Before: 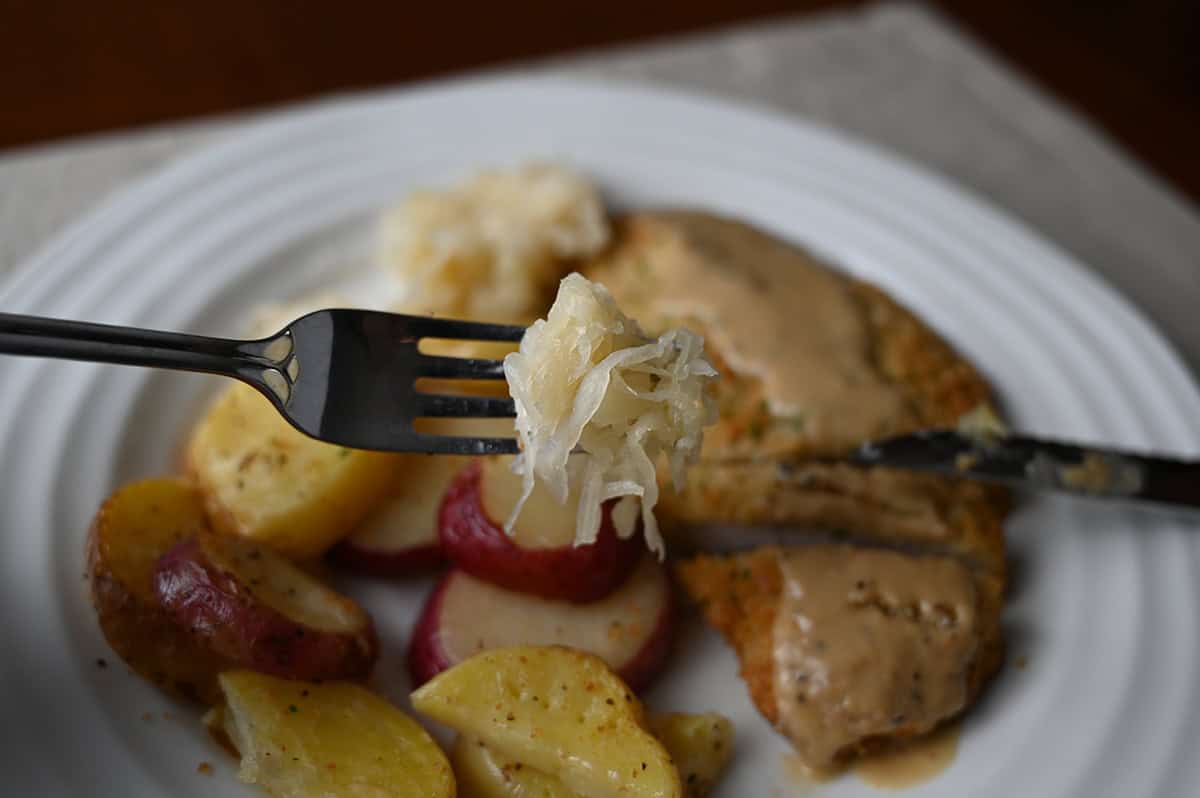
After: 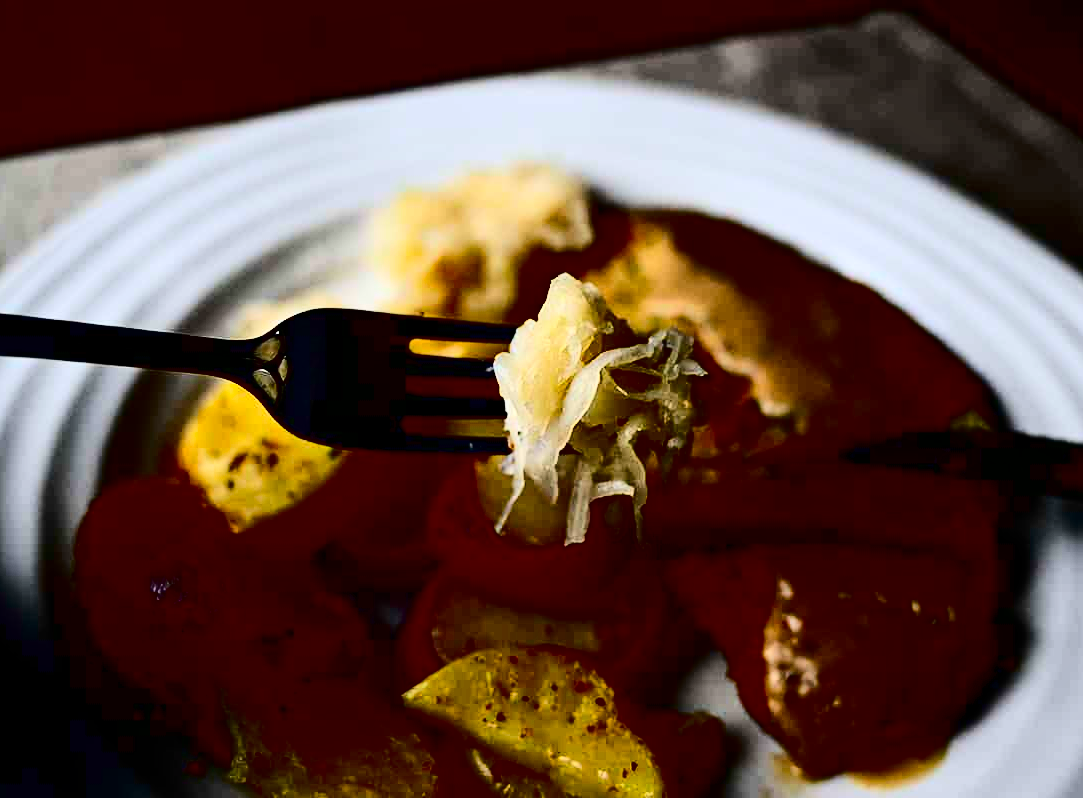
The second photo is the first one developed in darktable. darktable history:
contrast brightness saturation: contrast 0.76, brightness -0.989, saturation 0.996
shadows and highlights: shadows 22.84, highlights -48.9, soften with gaussian
crop and rotate: left 0.865%, right 8.806%
exposure: exposure 0.296 EV, compensate highlight preservation false
